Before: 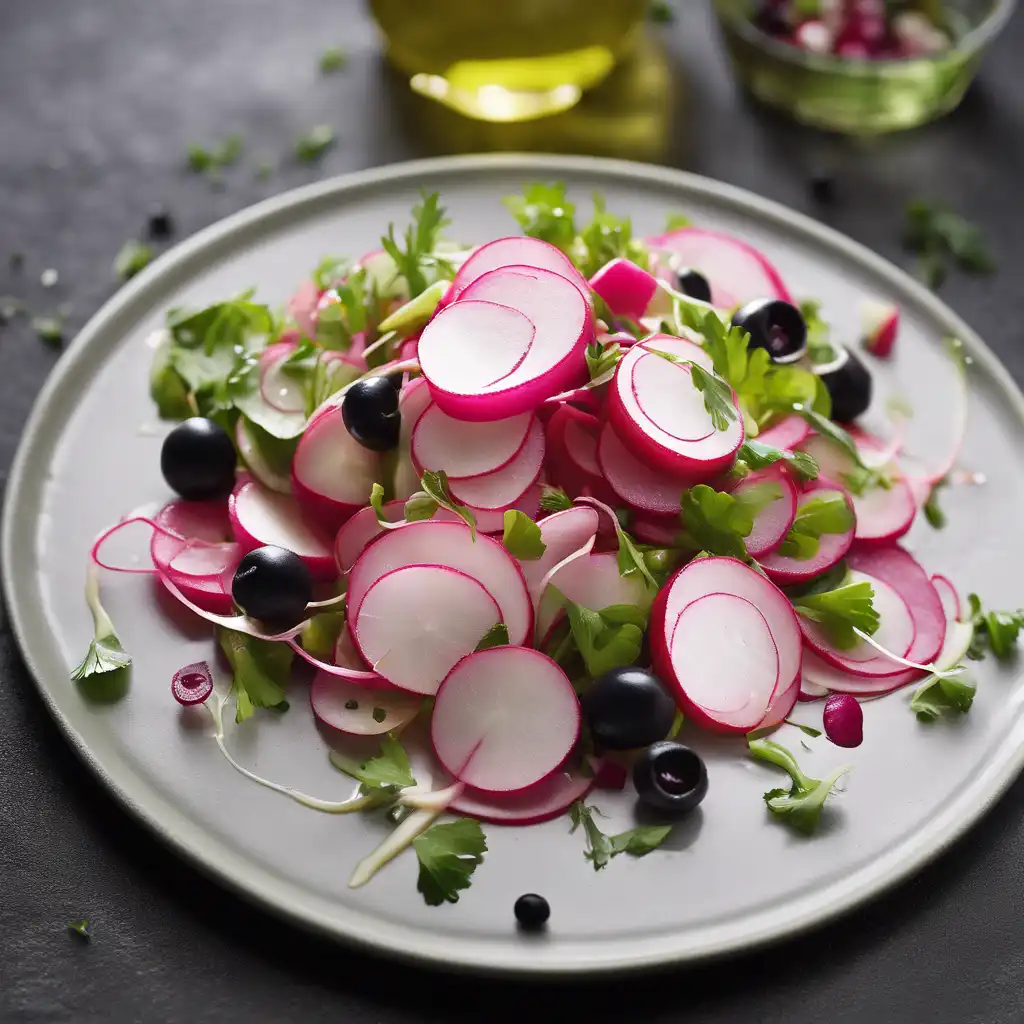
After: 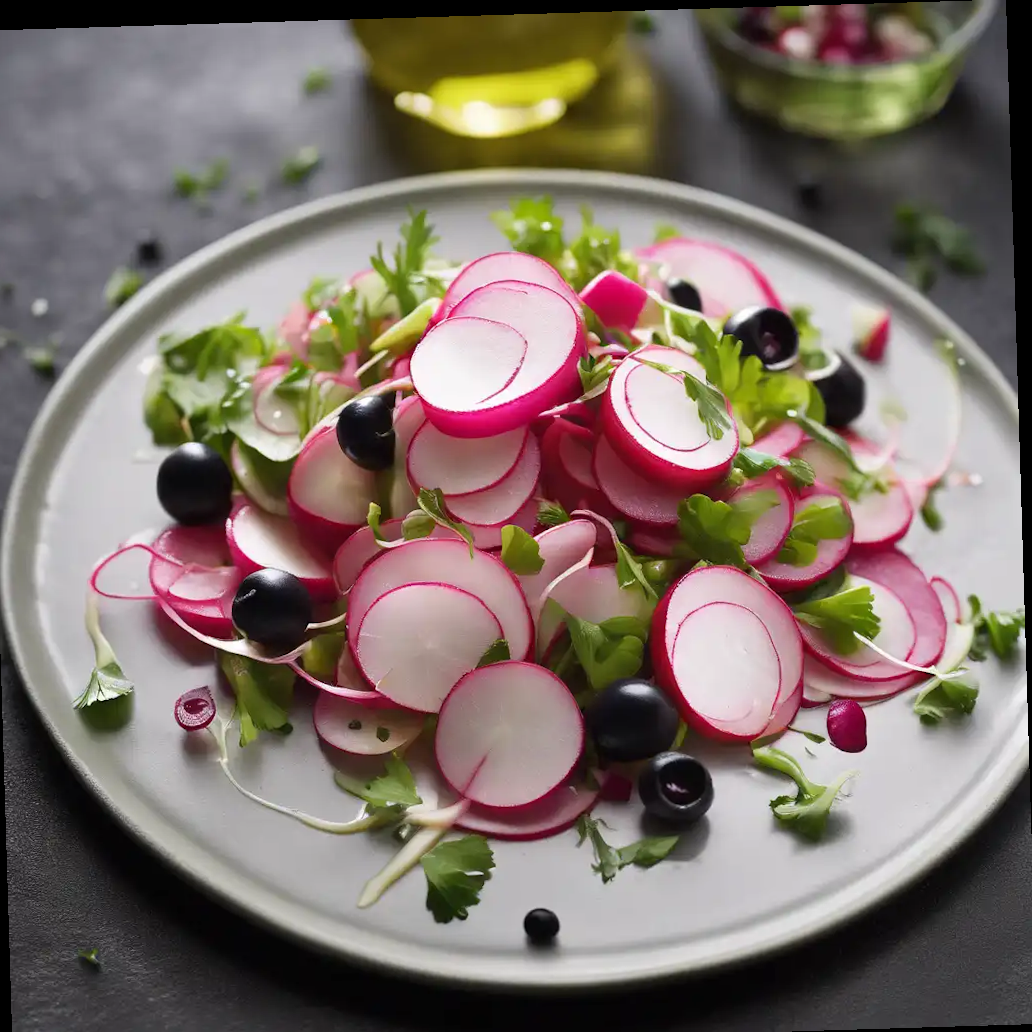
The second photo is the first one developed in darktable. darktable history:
crop: left 1.743%, right 0.268%, bottom 2.011%
rotate and perspective: rotation -1.75°, automatic cropping off
